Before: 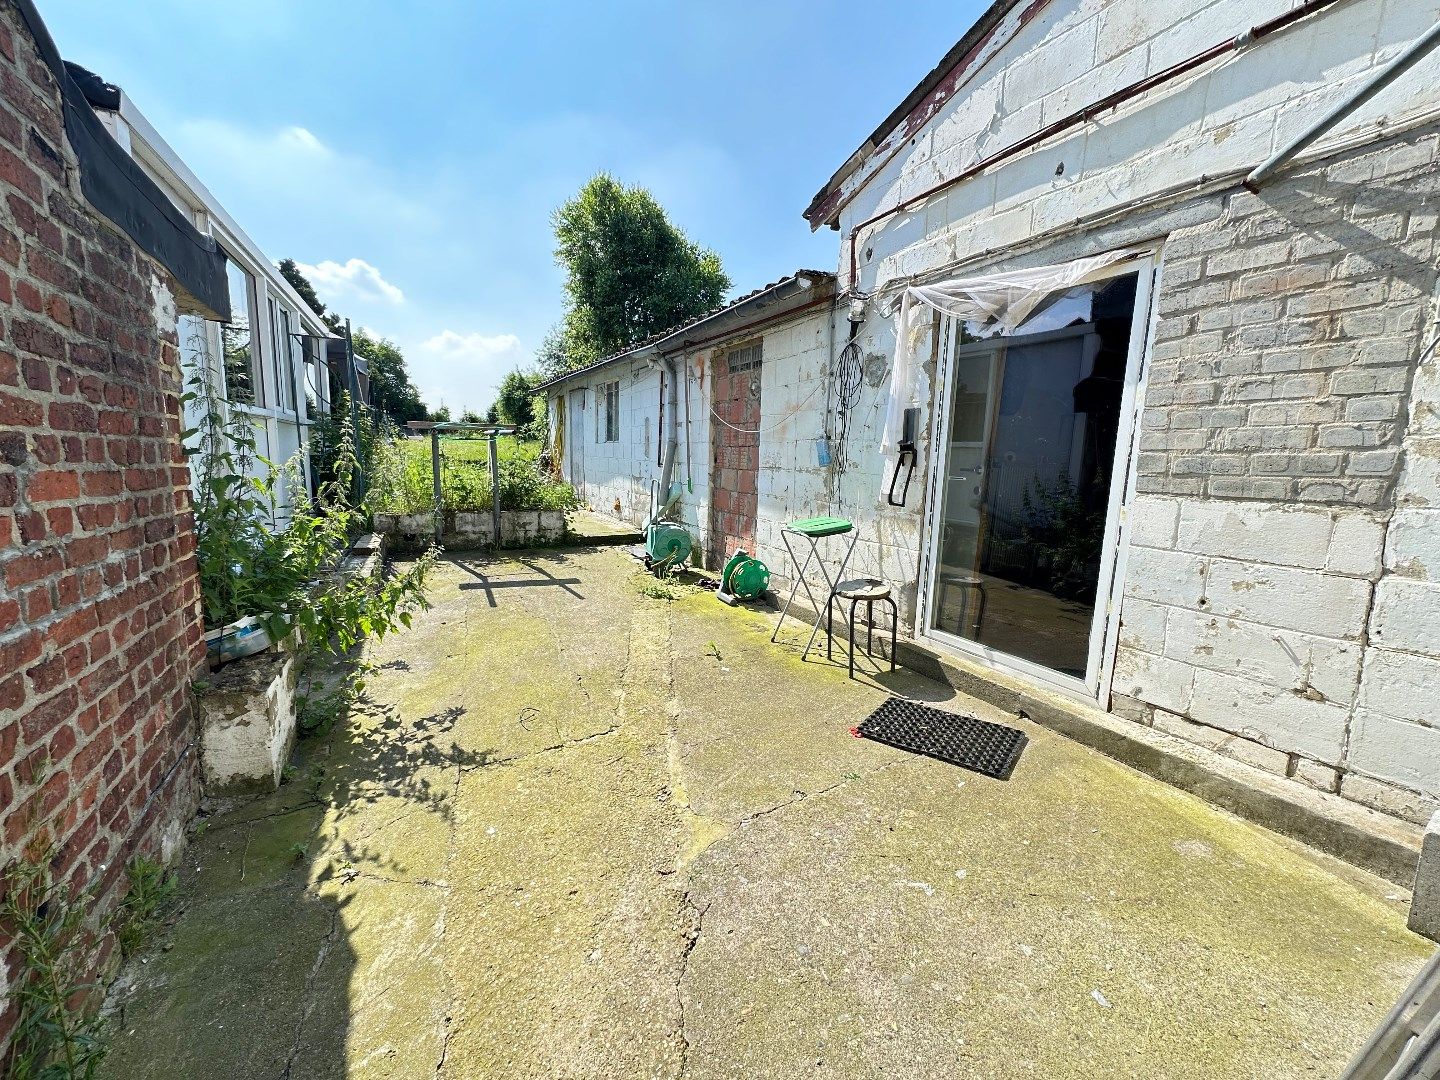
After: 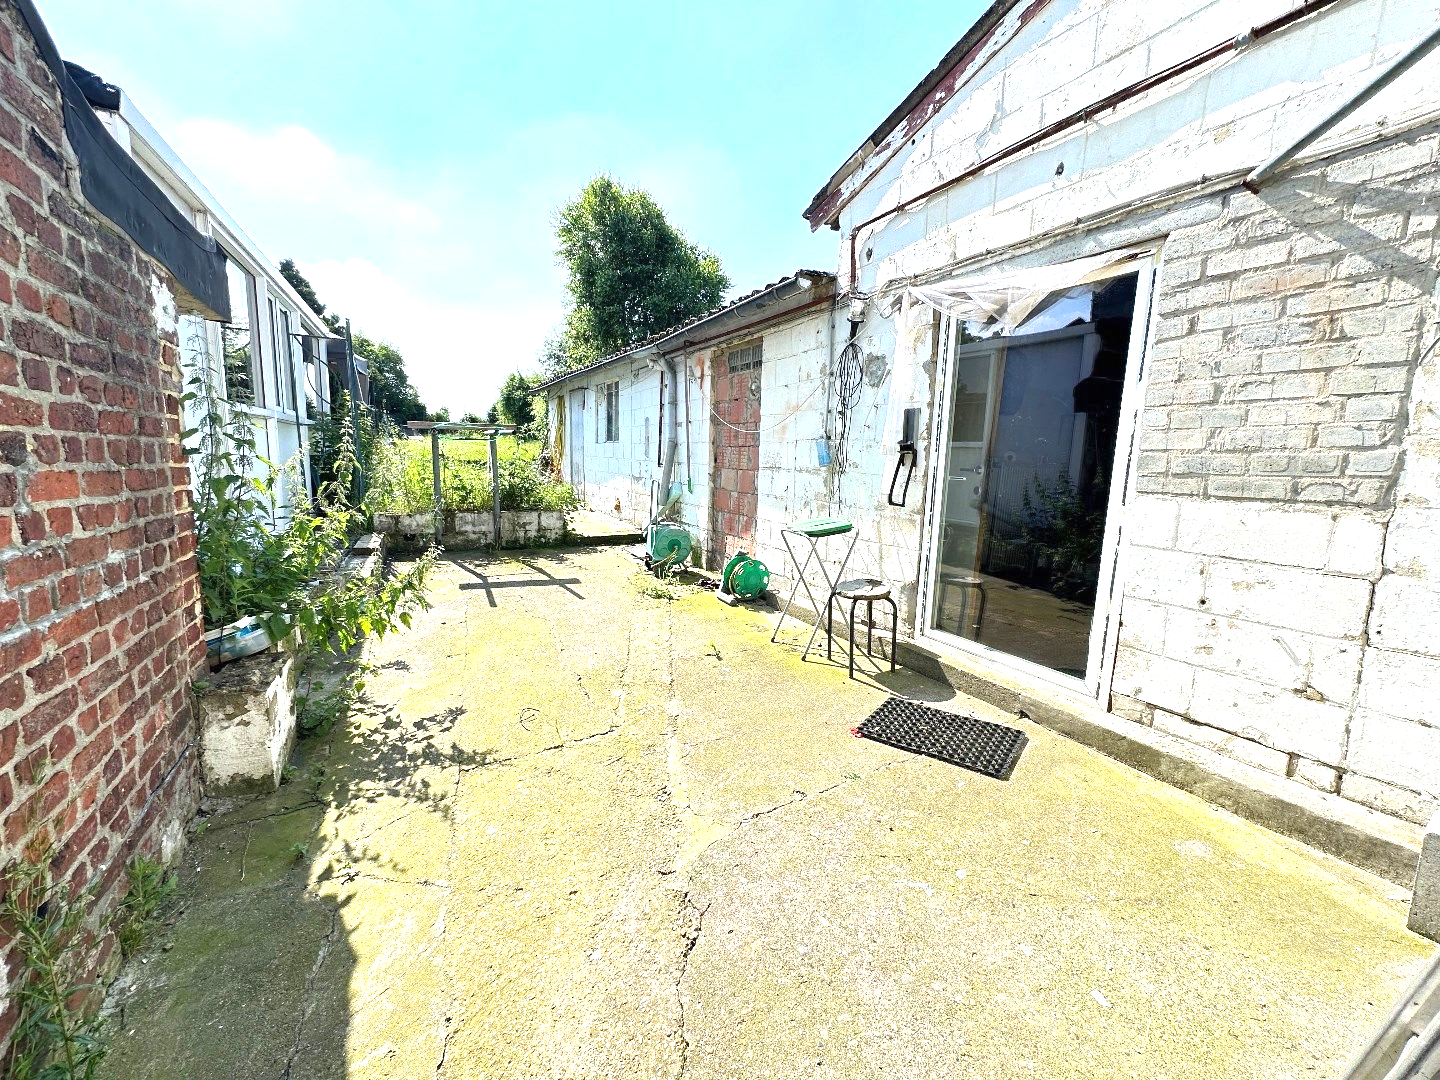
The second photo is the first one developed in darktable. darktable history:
exposure: black level correction 0, exposure 0.953 EV, compensate exposure bias true, compensate highlight preservation false
color balance rgb: global vibrance -1%, saturation formula JzAzBz (2021)
